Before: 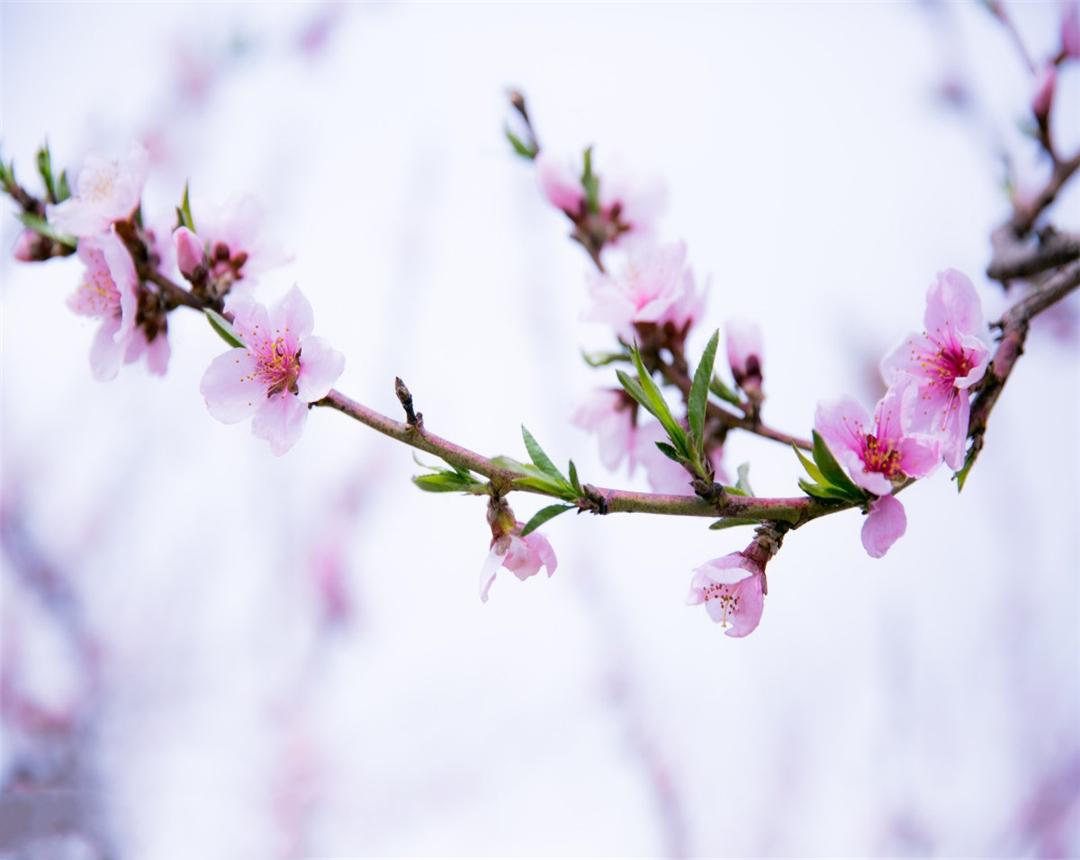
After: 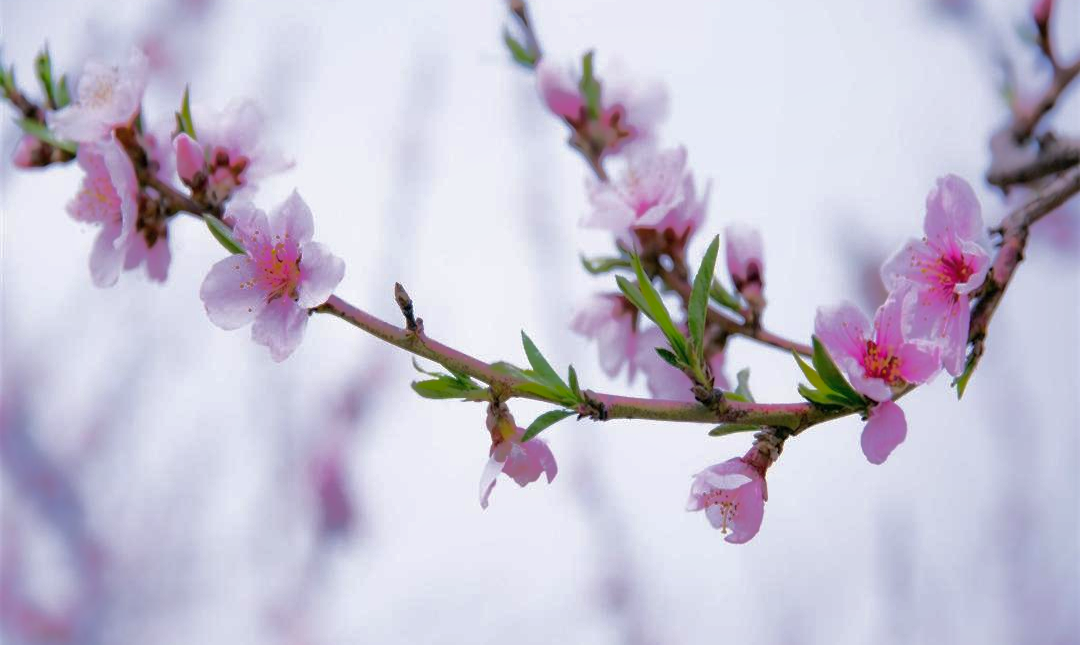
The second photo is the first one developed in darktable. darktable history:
crop: top 11.018%, bottom 13.909%
shadows and highlights: shadows 39.97, highlights -59.88
